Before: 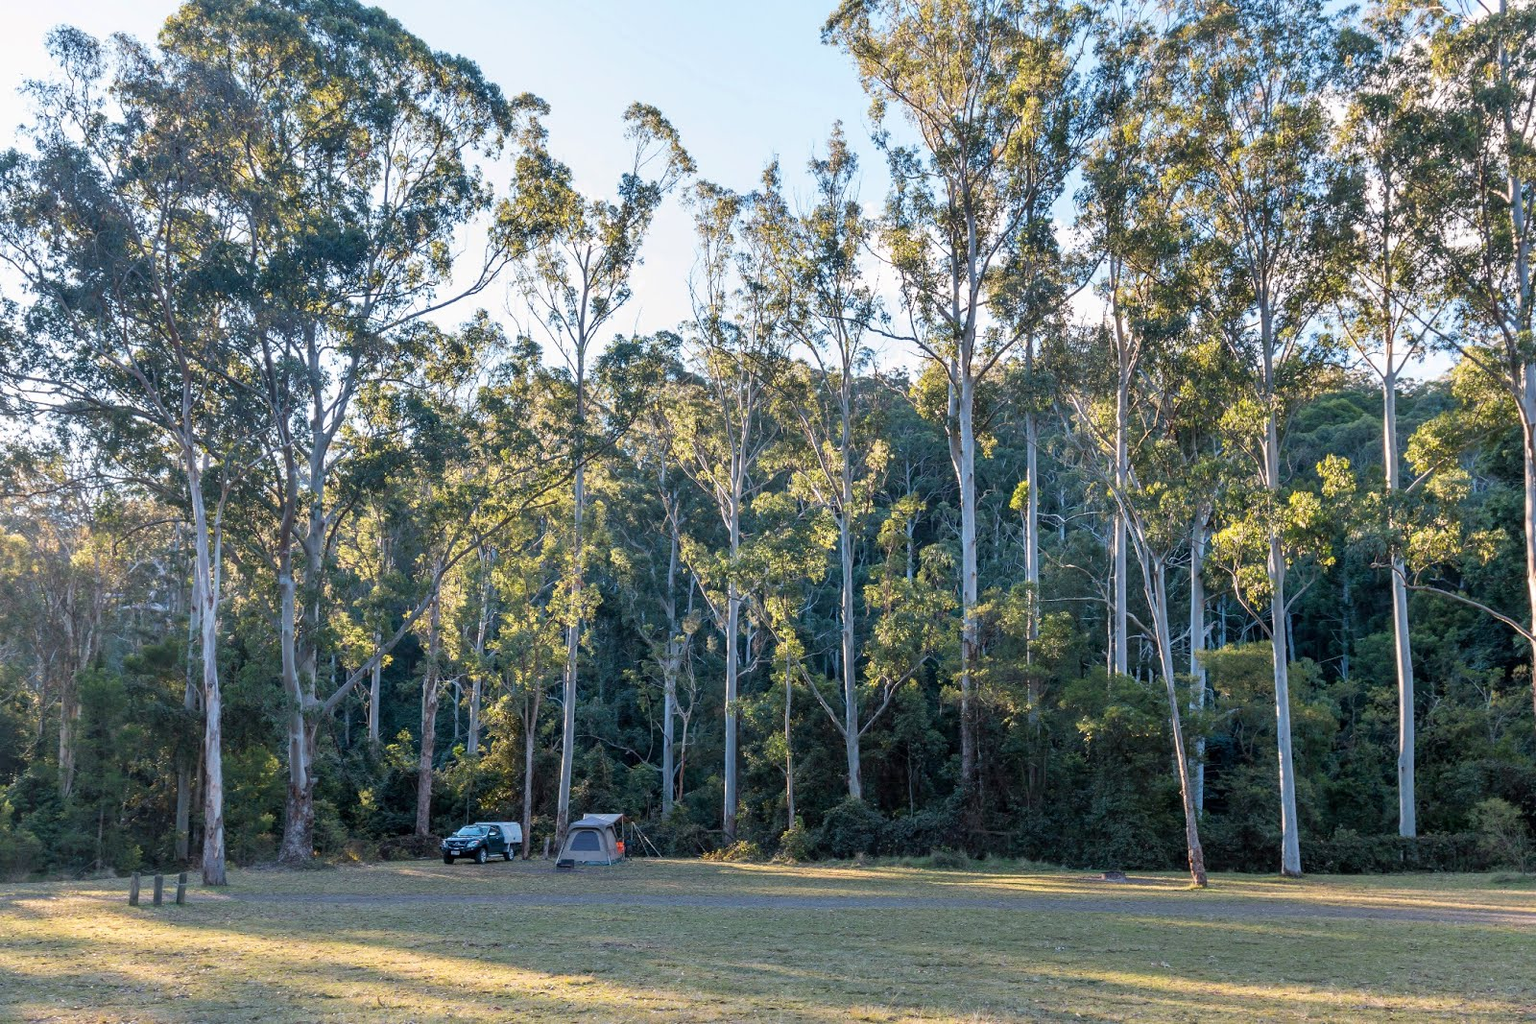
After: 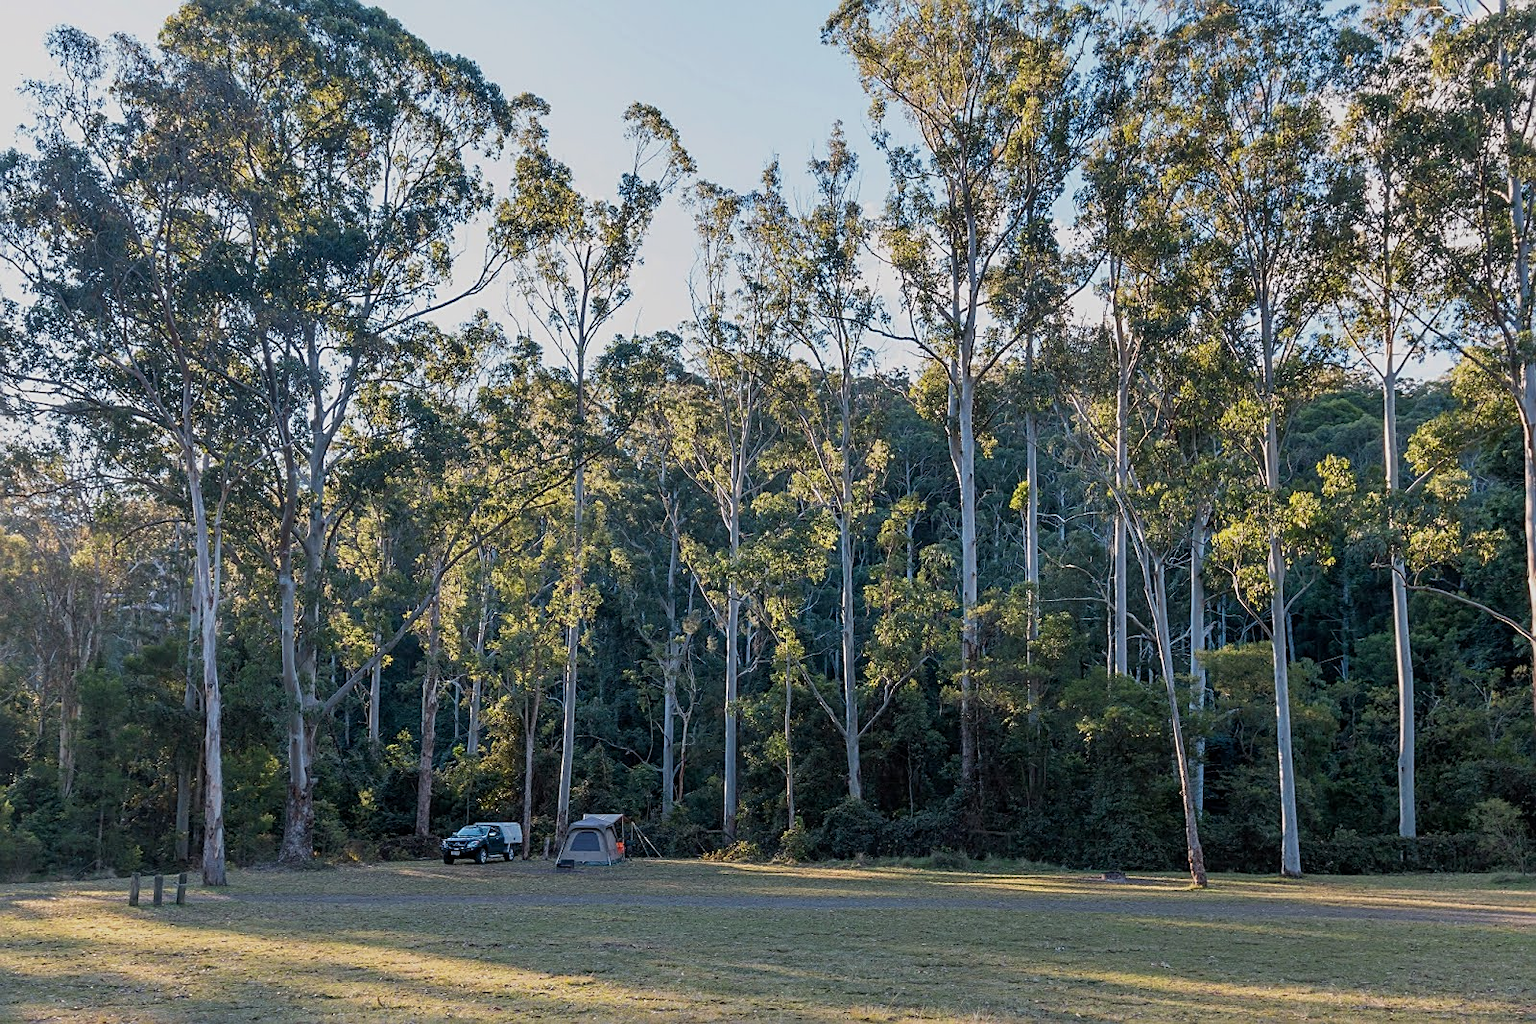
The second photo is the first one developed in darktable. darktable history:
sharpen: on, module defaults
exposure: exposure -0.487 EV, compensate highlight preservation false
